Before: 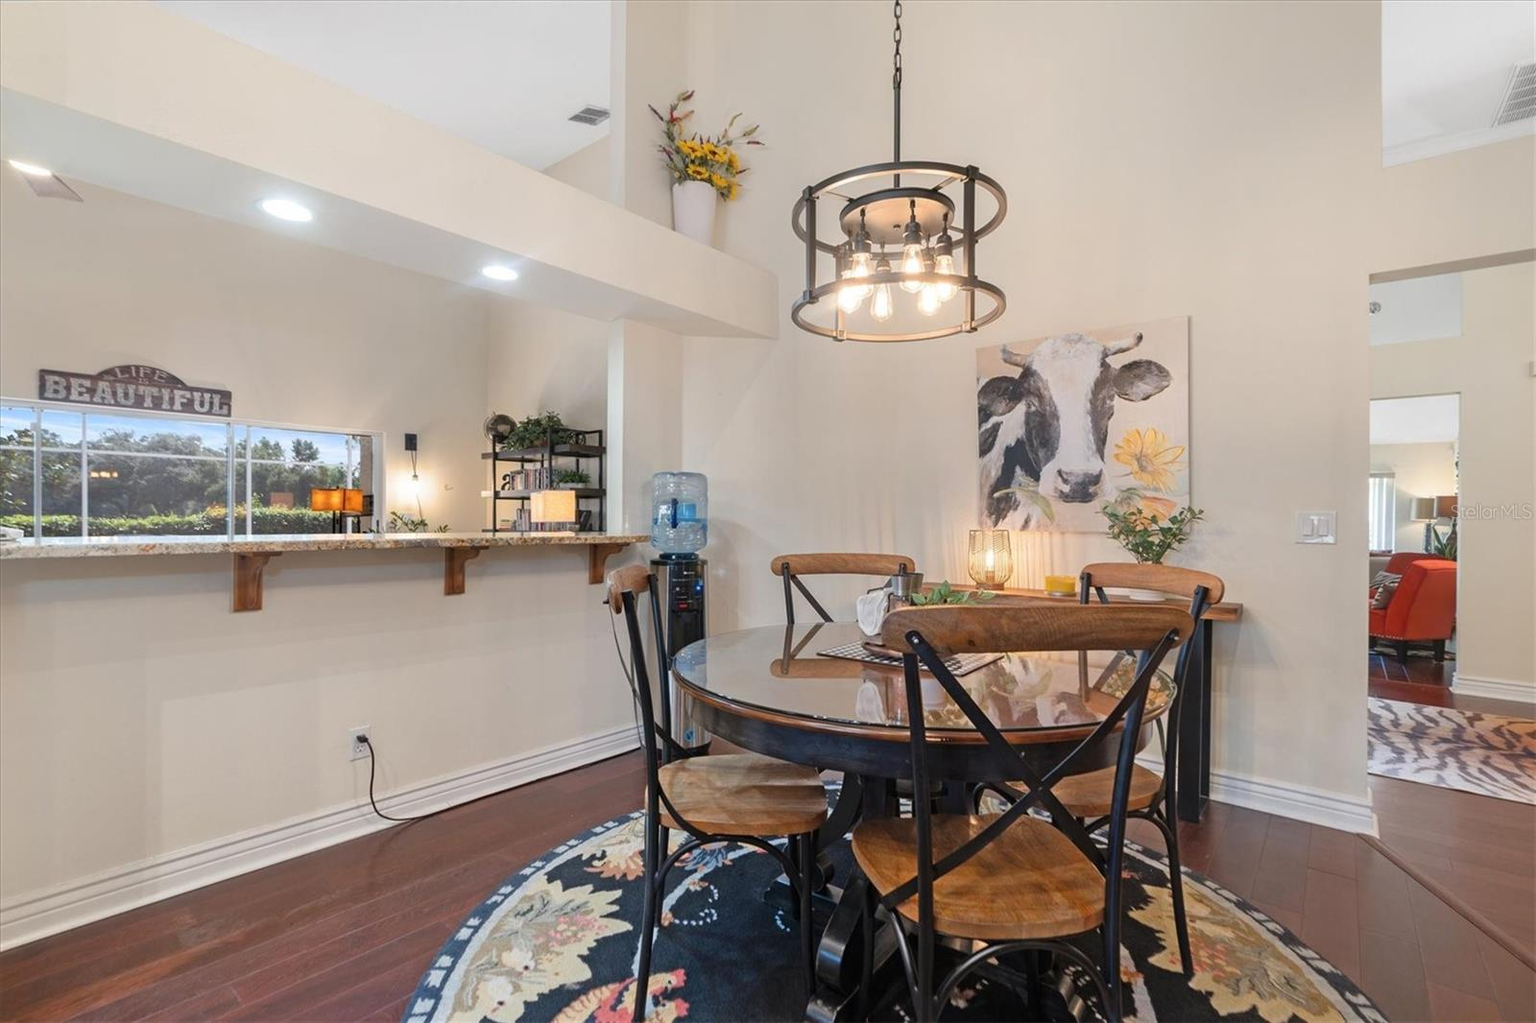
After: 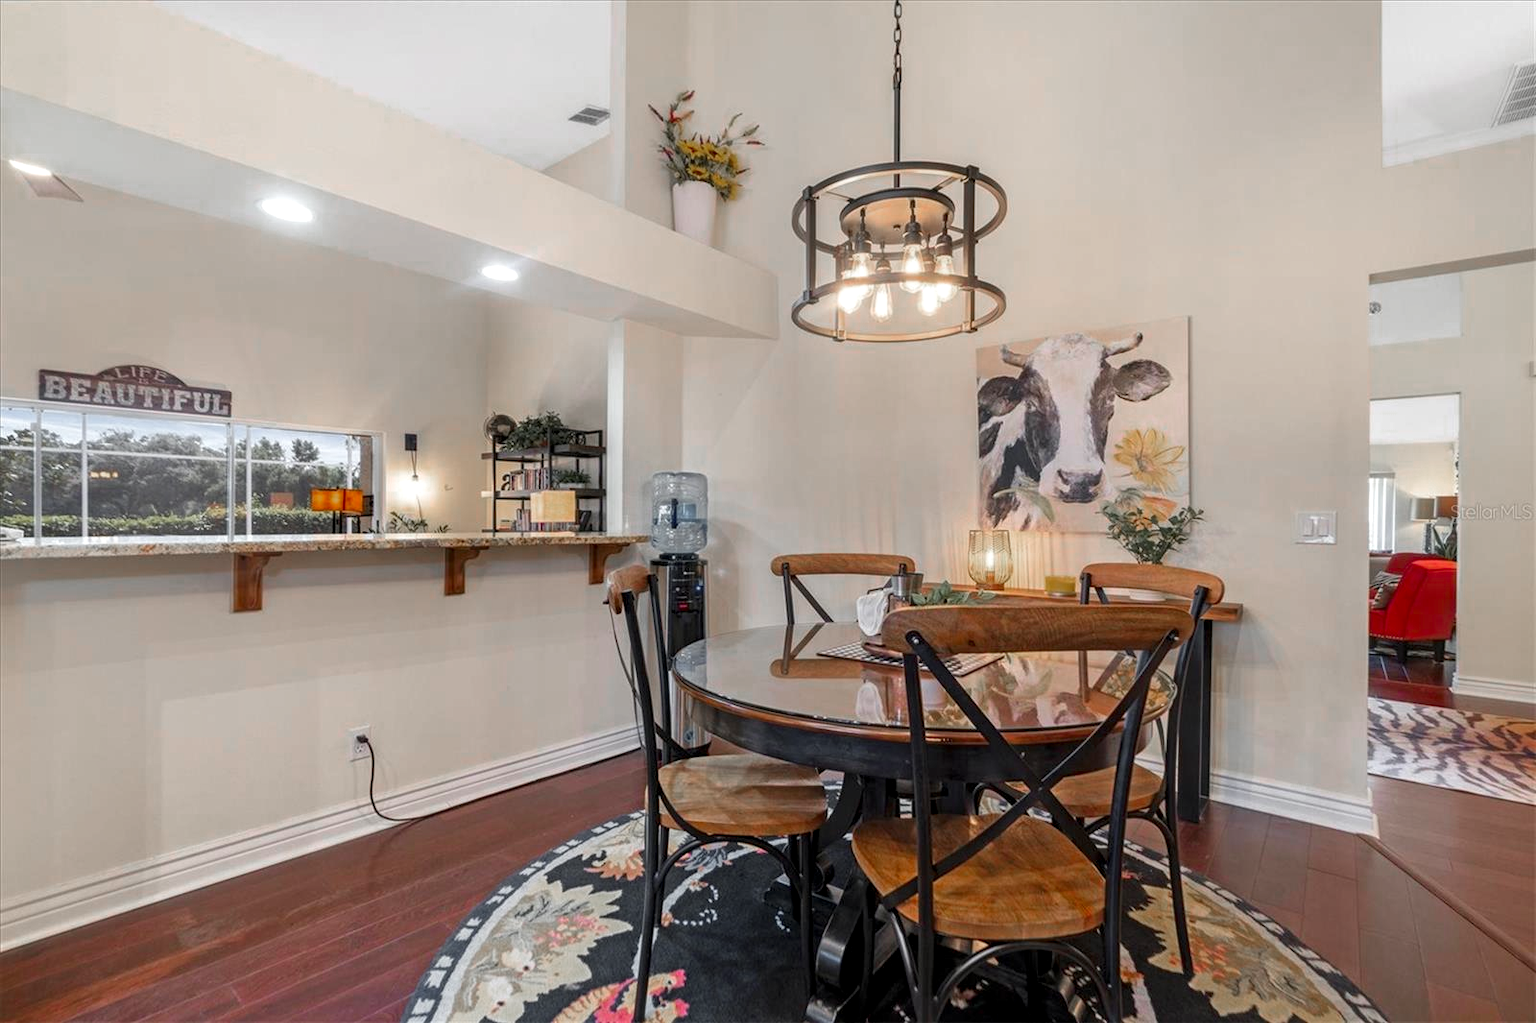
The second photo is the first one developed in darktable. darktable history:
color zones: curves: ch0 [(0, 0.48) (0.209, 0.398) (0.305, 0.332) (0.429, 0.493) (0.571, 0.5) (0.714, 0.5) (0.857, 0.5) (1, 0.48)]; ch1 [(0, 0.736) (0.143, 0.625) (0.225, 0.371) (0.429, 0.256) (0.571, 0.241) (0.714, 0.213) (0.857, 0.48) (1, 0.736)]; ch2 [(0, 0.448) (0.143, 0.498) (0.286, 0.5) (0.429, 0.5) (0.571, 0.5) (0.714, 0.5) (0.857, 0.5) (1, 0.448)]
local contrast: detail 130%
